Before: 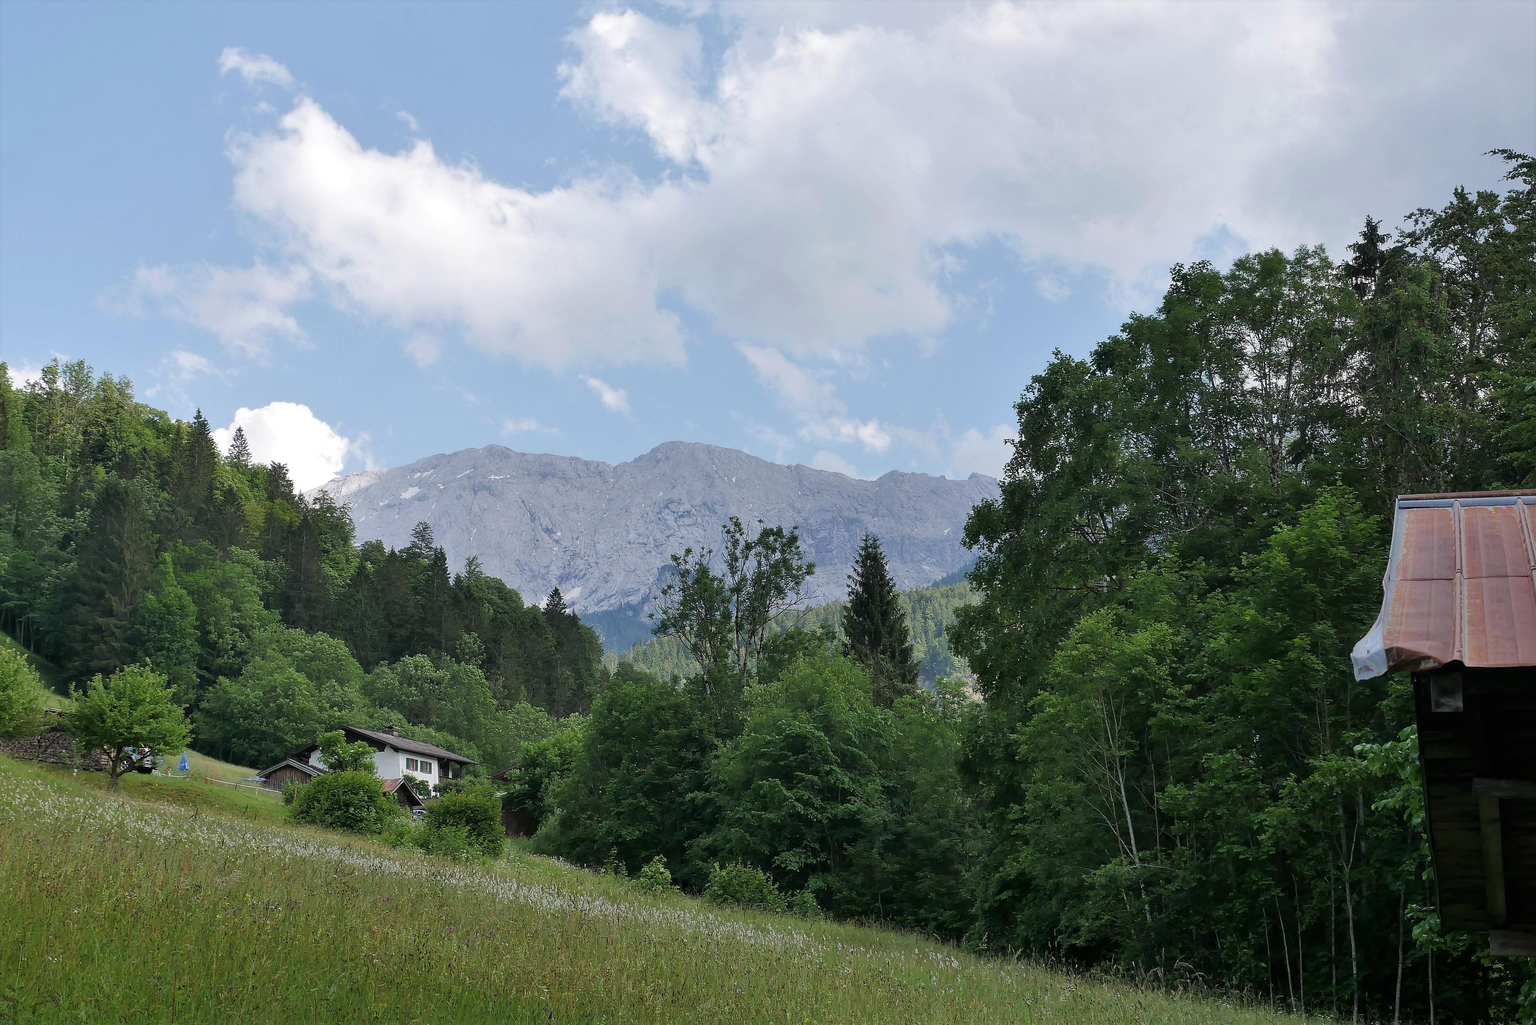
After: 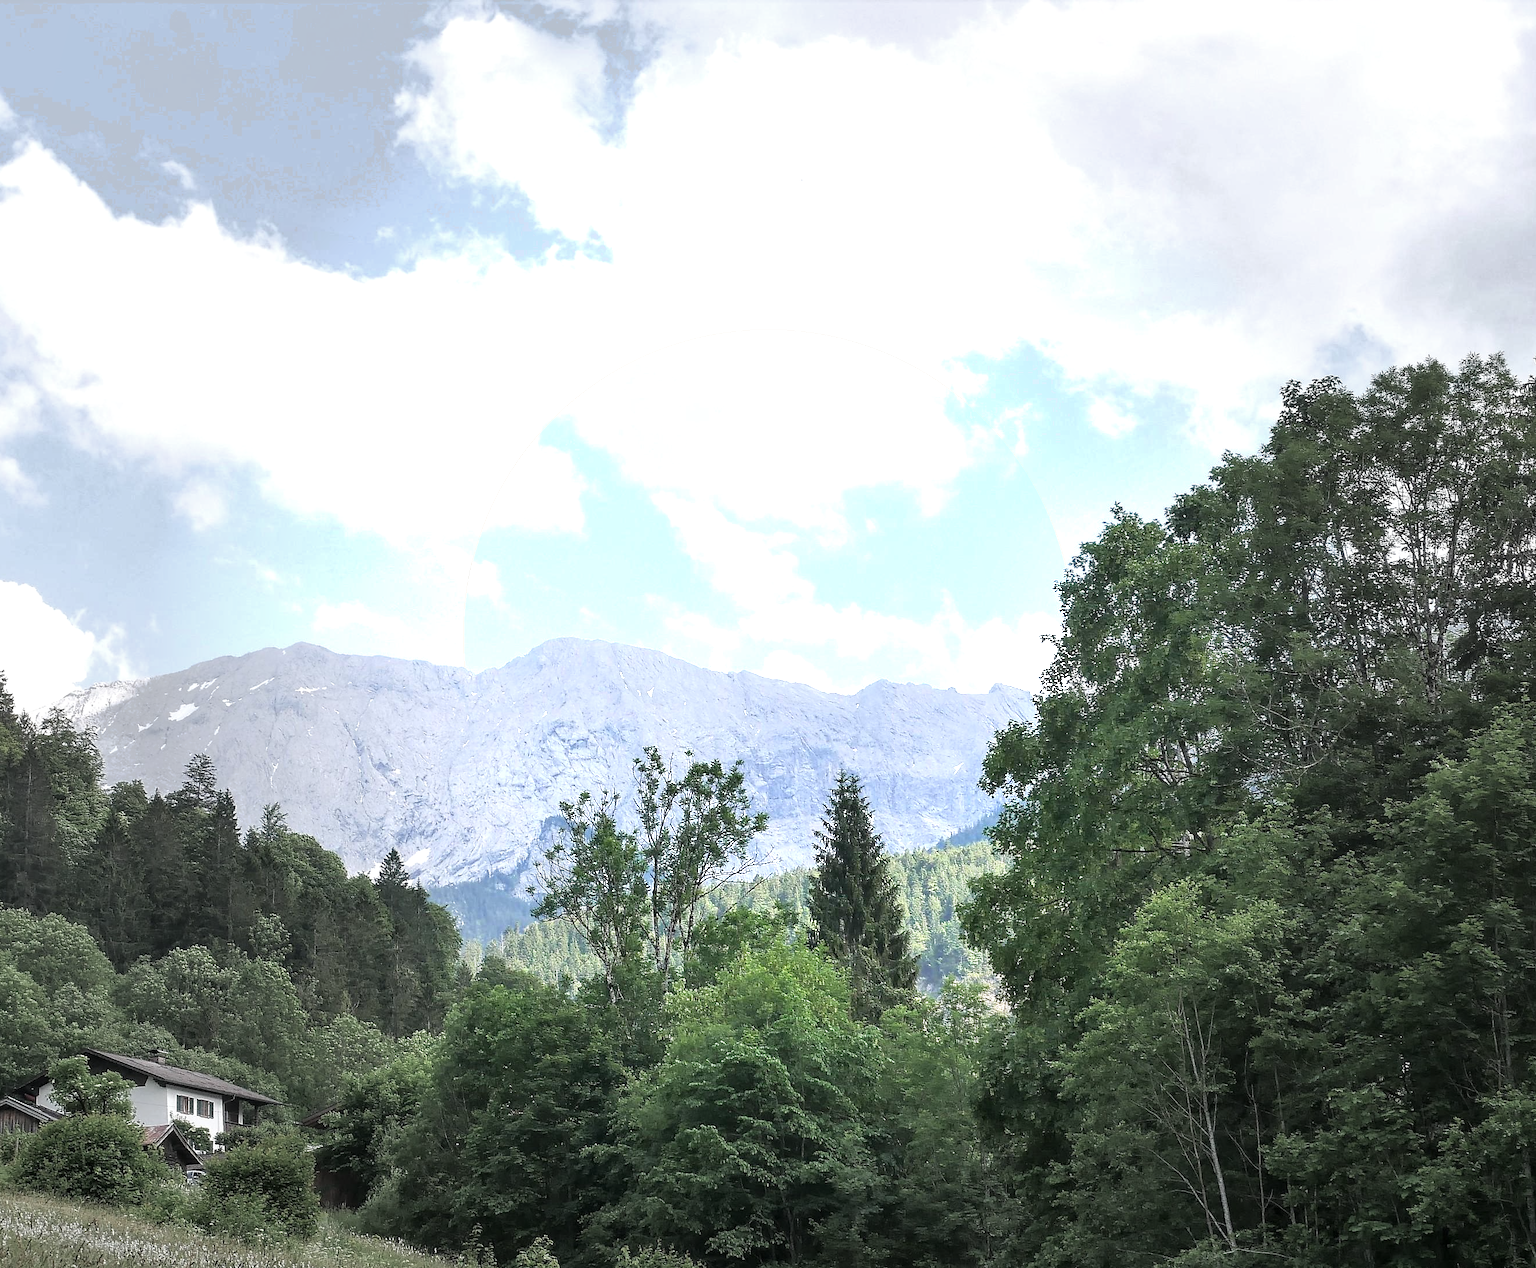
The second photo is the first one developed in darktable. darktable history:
exposure: black level correction 0, exposure 1.2 EV, compensate exposure bias true, compensate highlight preservation false
shadows and highlights: shadows -1.01, highlights 40.77
crop: left 18.499%, right 12.297%, bottom 14.302%
vignetting: fall-off start 39.63%, fall-off radius 41.23%, unbound false
local contrast: on, module defaults
